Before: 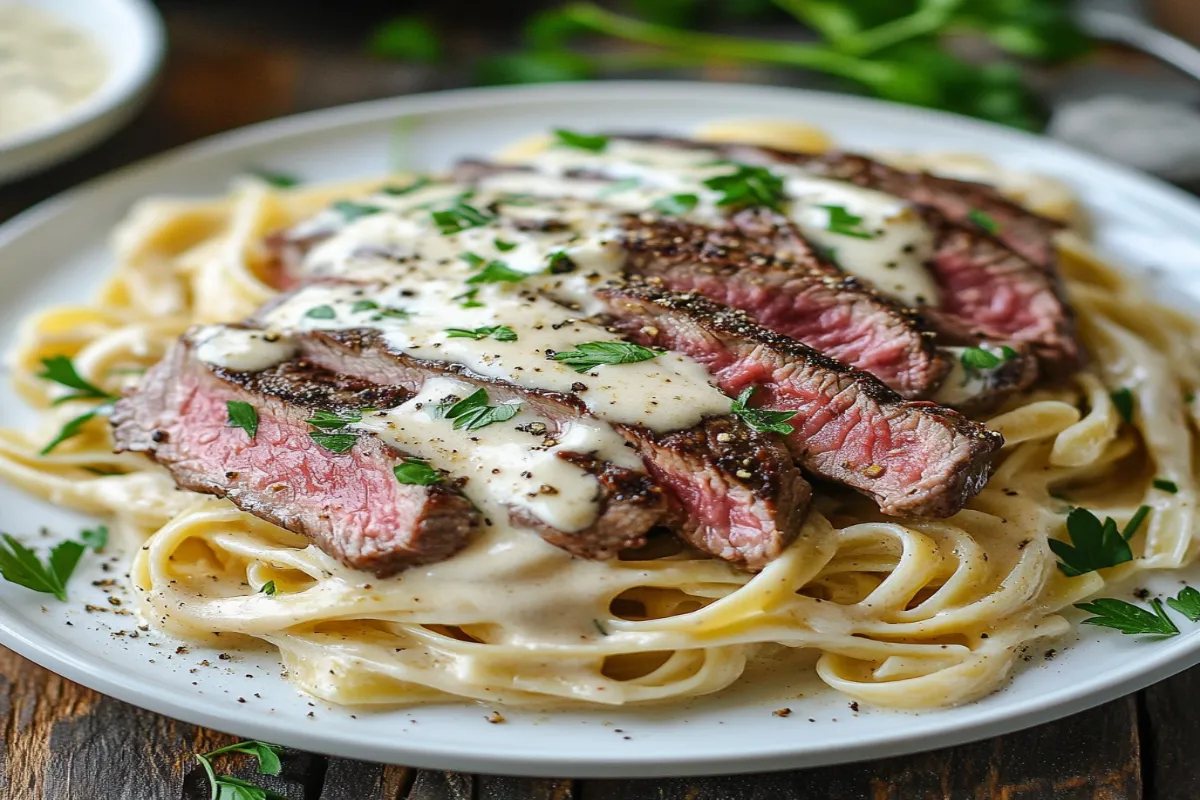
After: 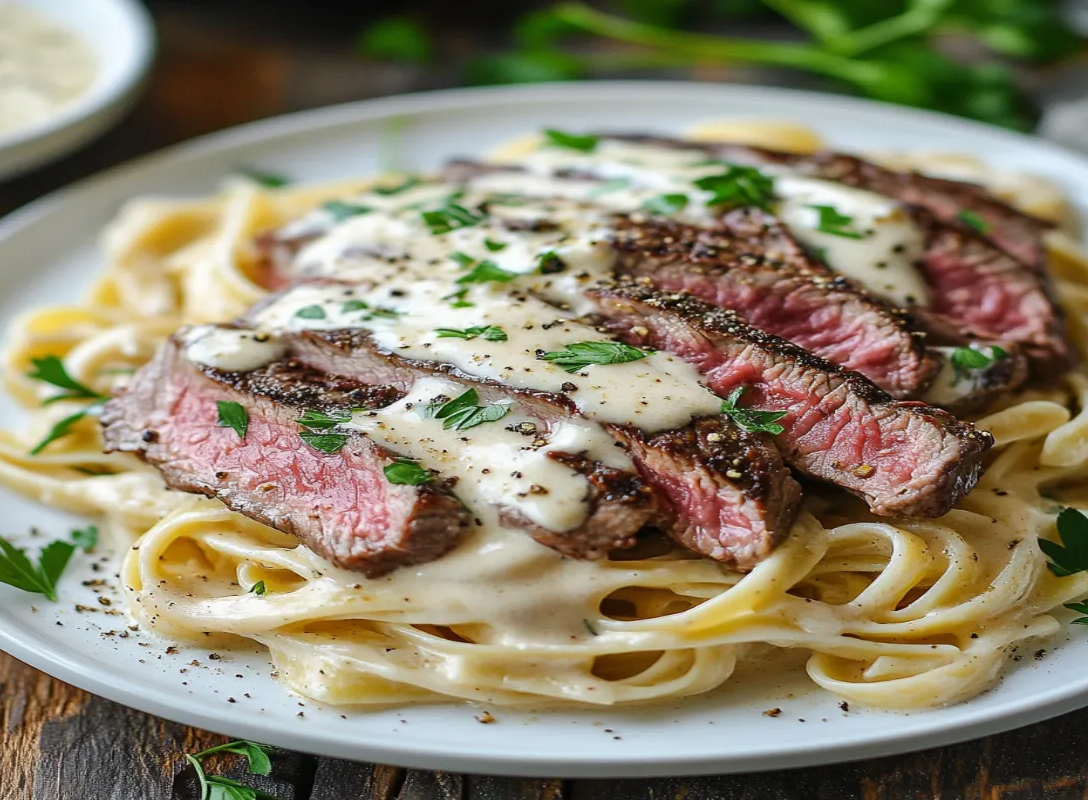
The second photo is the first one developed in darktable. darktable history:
crop and rotate: left 0.885%, right 8.381%
